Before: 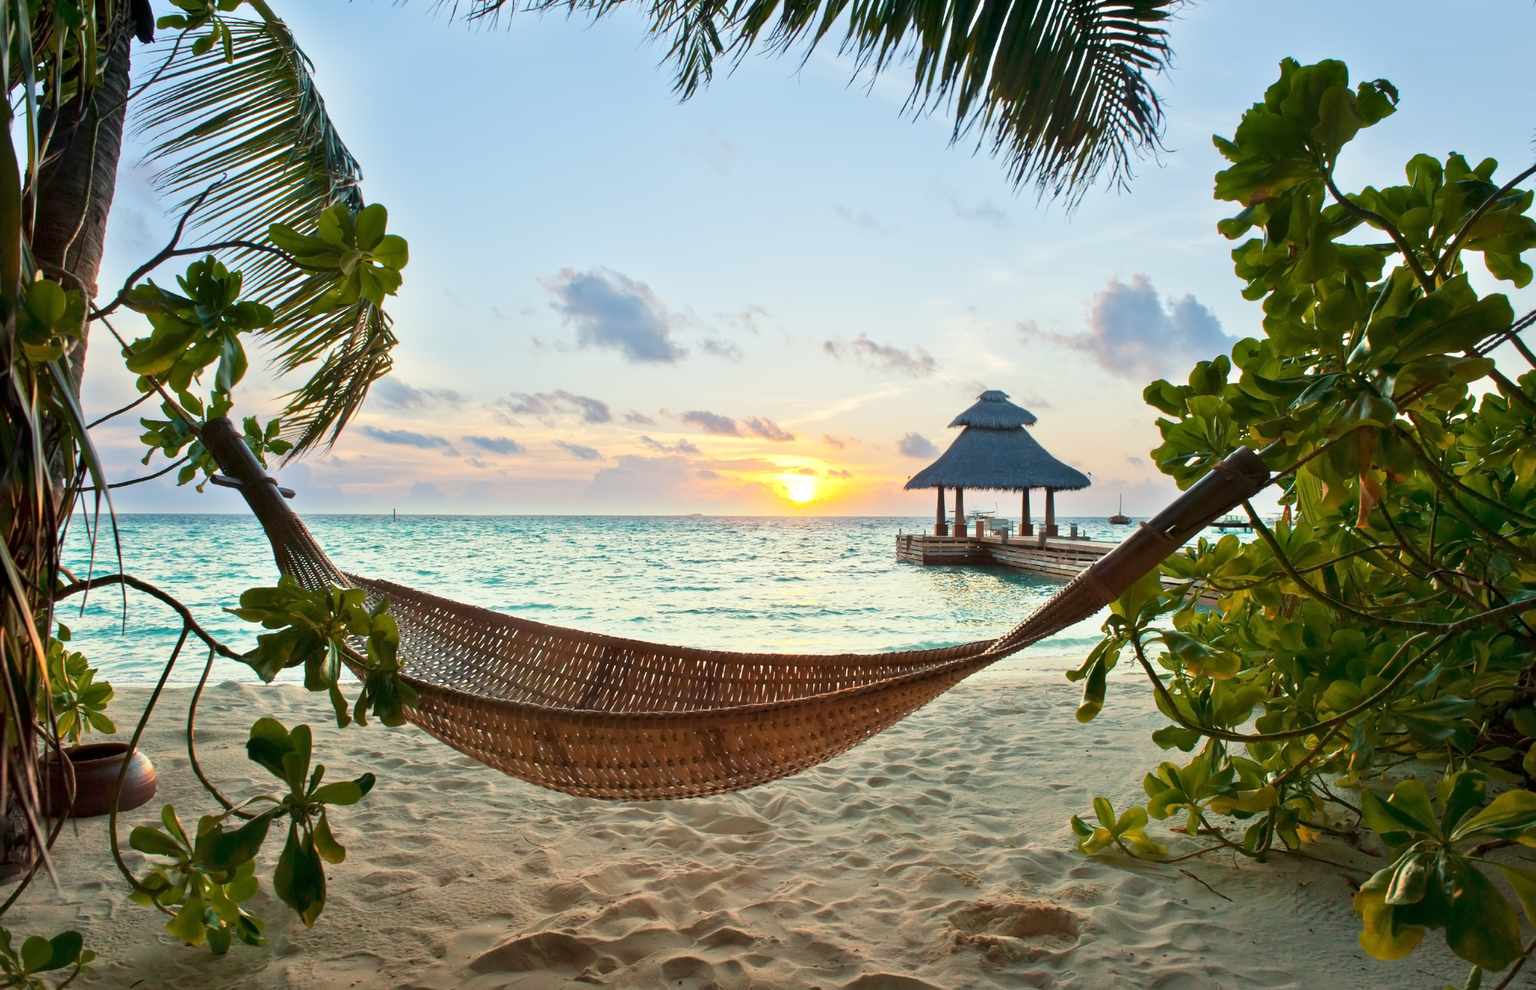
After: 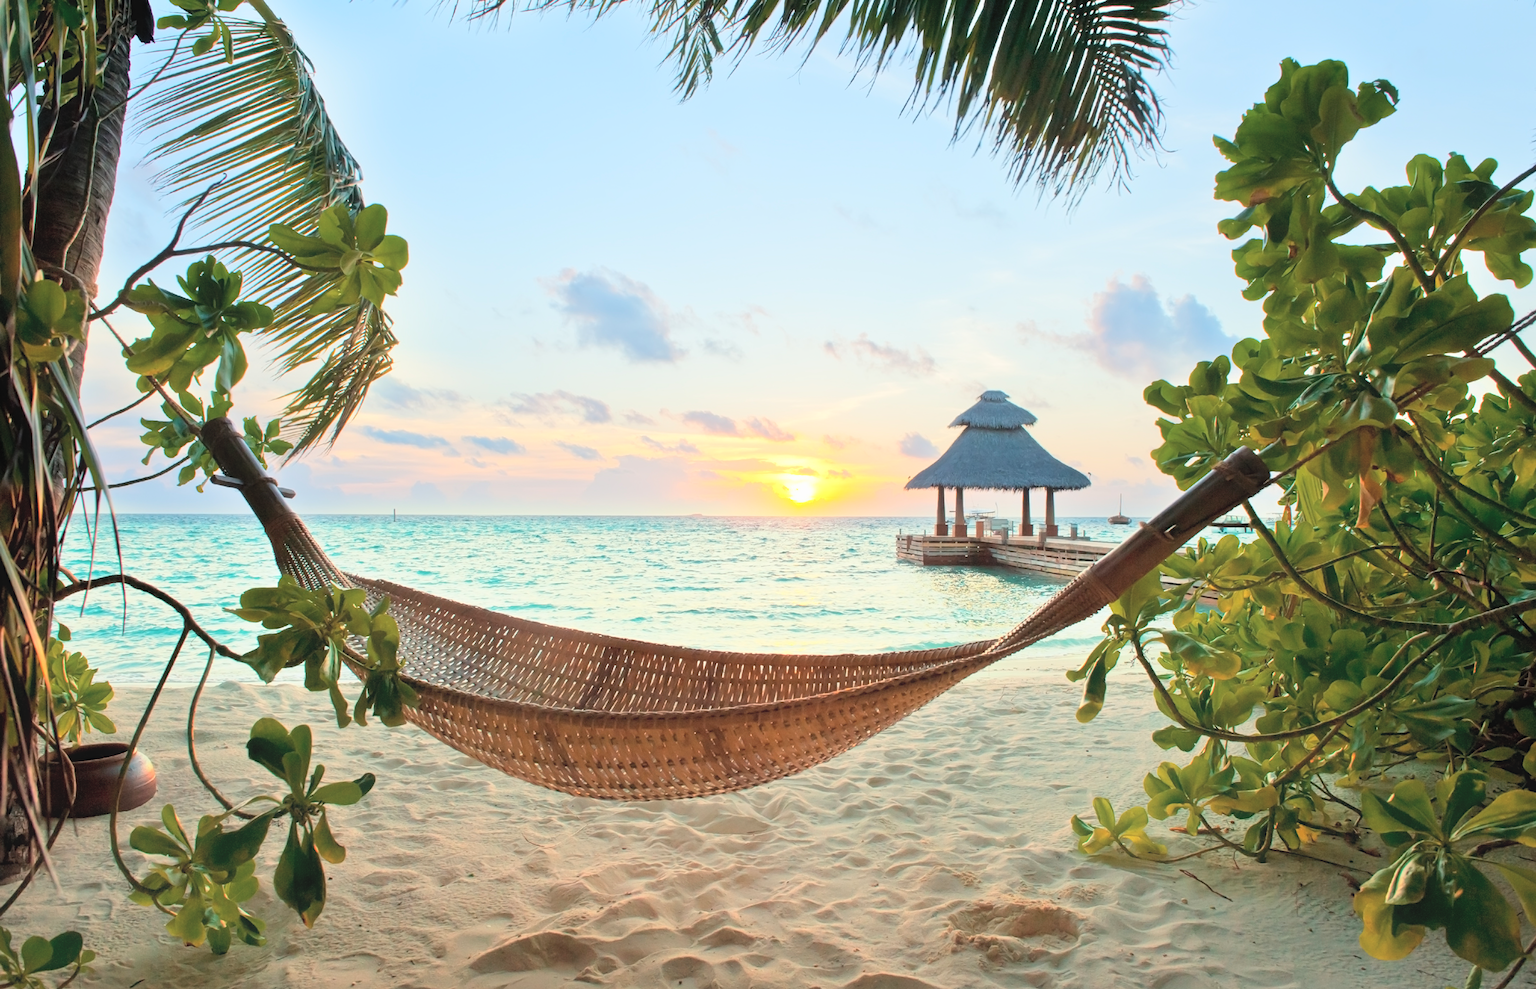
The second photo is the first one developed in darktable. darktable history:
global tonemap: drago (0.7, 100)
contrast equalizer: y [[0.5, 0.488, 0.462, 0.461, 0.491, 0.5], [0.5 ×6], [0.5 ×6], [0 ×6], [0 ×6]]
